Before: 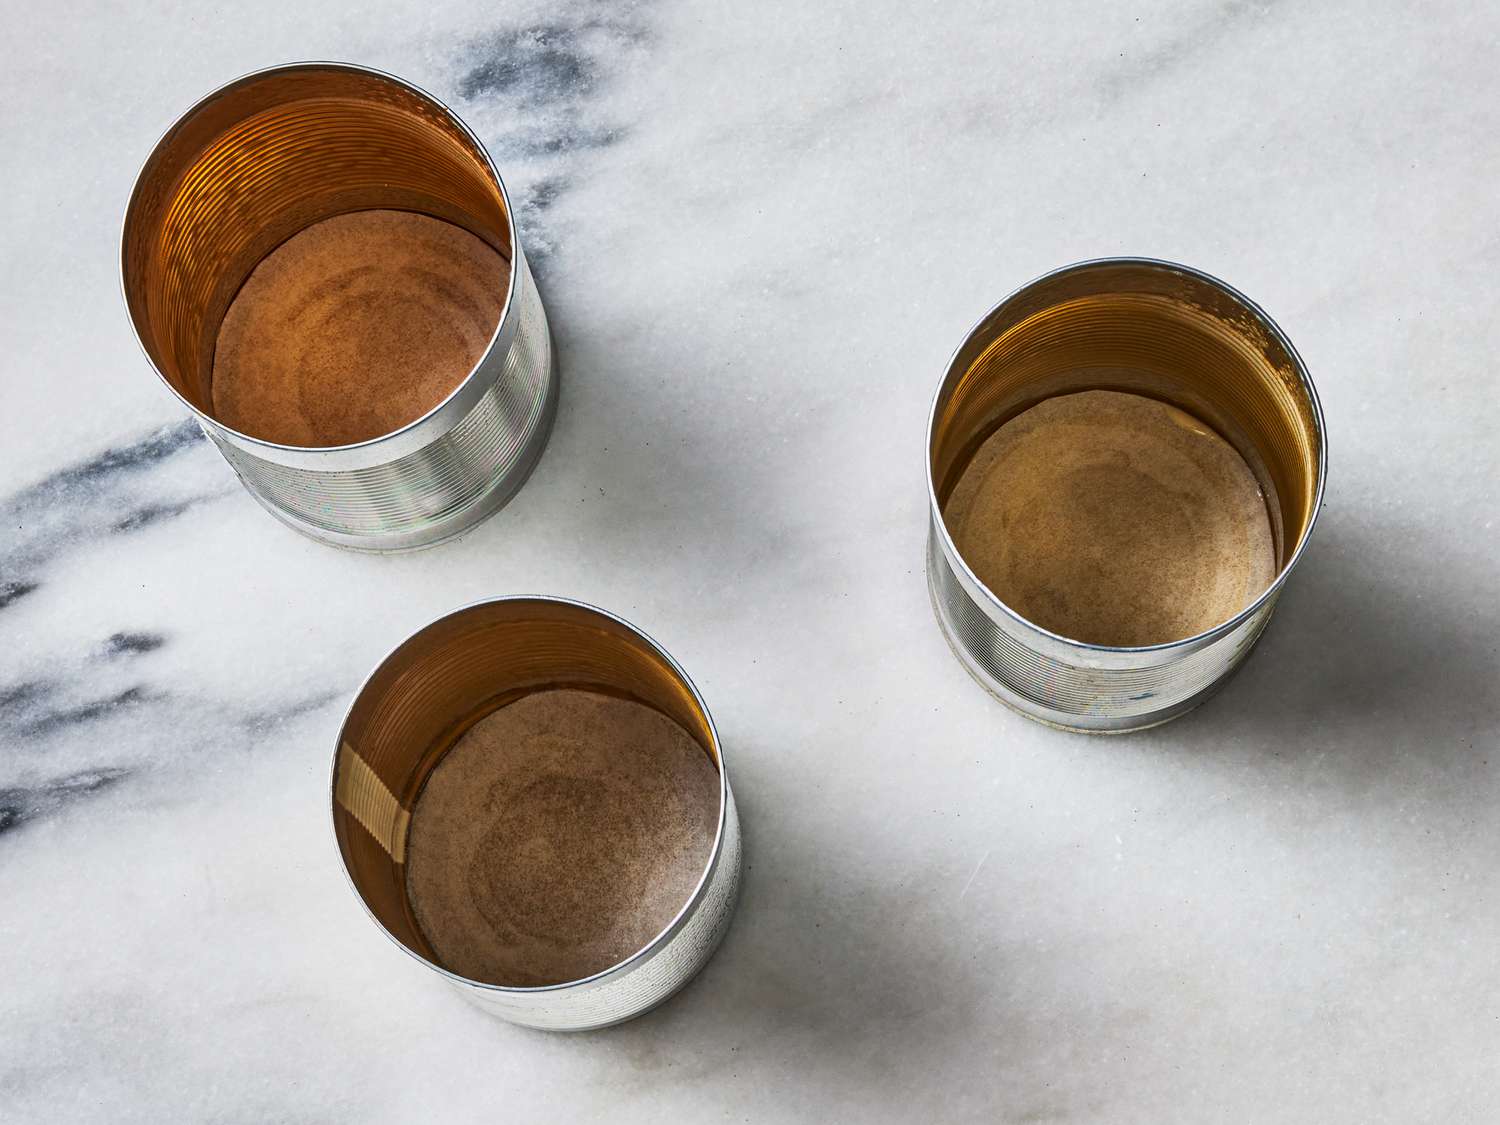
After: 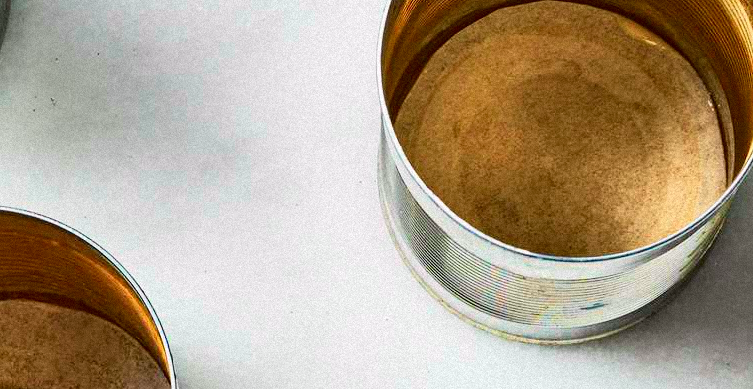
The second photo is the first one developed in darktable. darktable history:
grain: mid-tones bias 0%
crop: left 36.607%, top 34.735%, right 13.146%, bottom 30.611%
tone curve: curves: ch0 [(0, 0.003) (0.044, 0.032) (0.12, 0.089) (0.19, 0.175) (0.271, 0.294) (0.457, 0.546) (0.588, 0.71) (0.701, 0.815) (0.86, 0.922) (1, 0.982)]; ch1 [(0, 0) (0.247, 0.215) (0.433, 0.382) (0.466, 0.426) (0.493, 0.481) (0.501, 0.5) (0.517, 0.524) (0.557, 0.582) (0.598, 0.651) (0.671, 0.735) (0.796, 0.85) (1, 1)]; ch2 [(0, 0) (0.249, 0.216) (0.357, 0.317) (0.448, 0.432) (0.478, 0.492) (0.498, 0.499) (0.517, 0.53) (0.537, 0.57) (0.569, 0.623) (0.61, 0.663) (0.706, 0.75) (0.808, 0.809) (0.991, 0.968)], color space Lab, independent channels, preserve colors none
